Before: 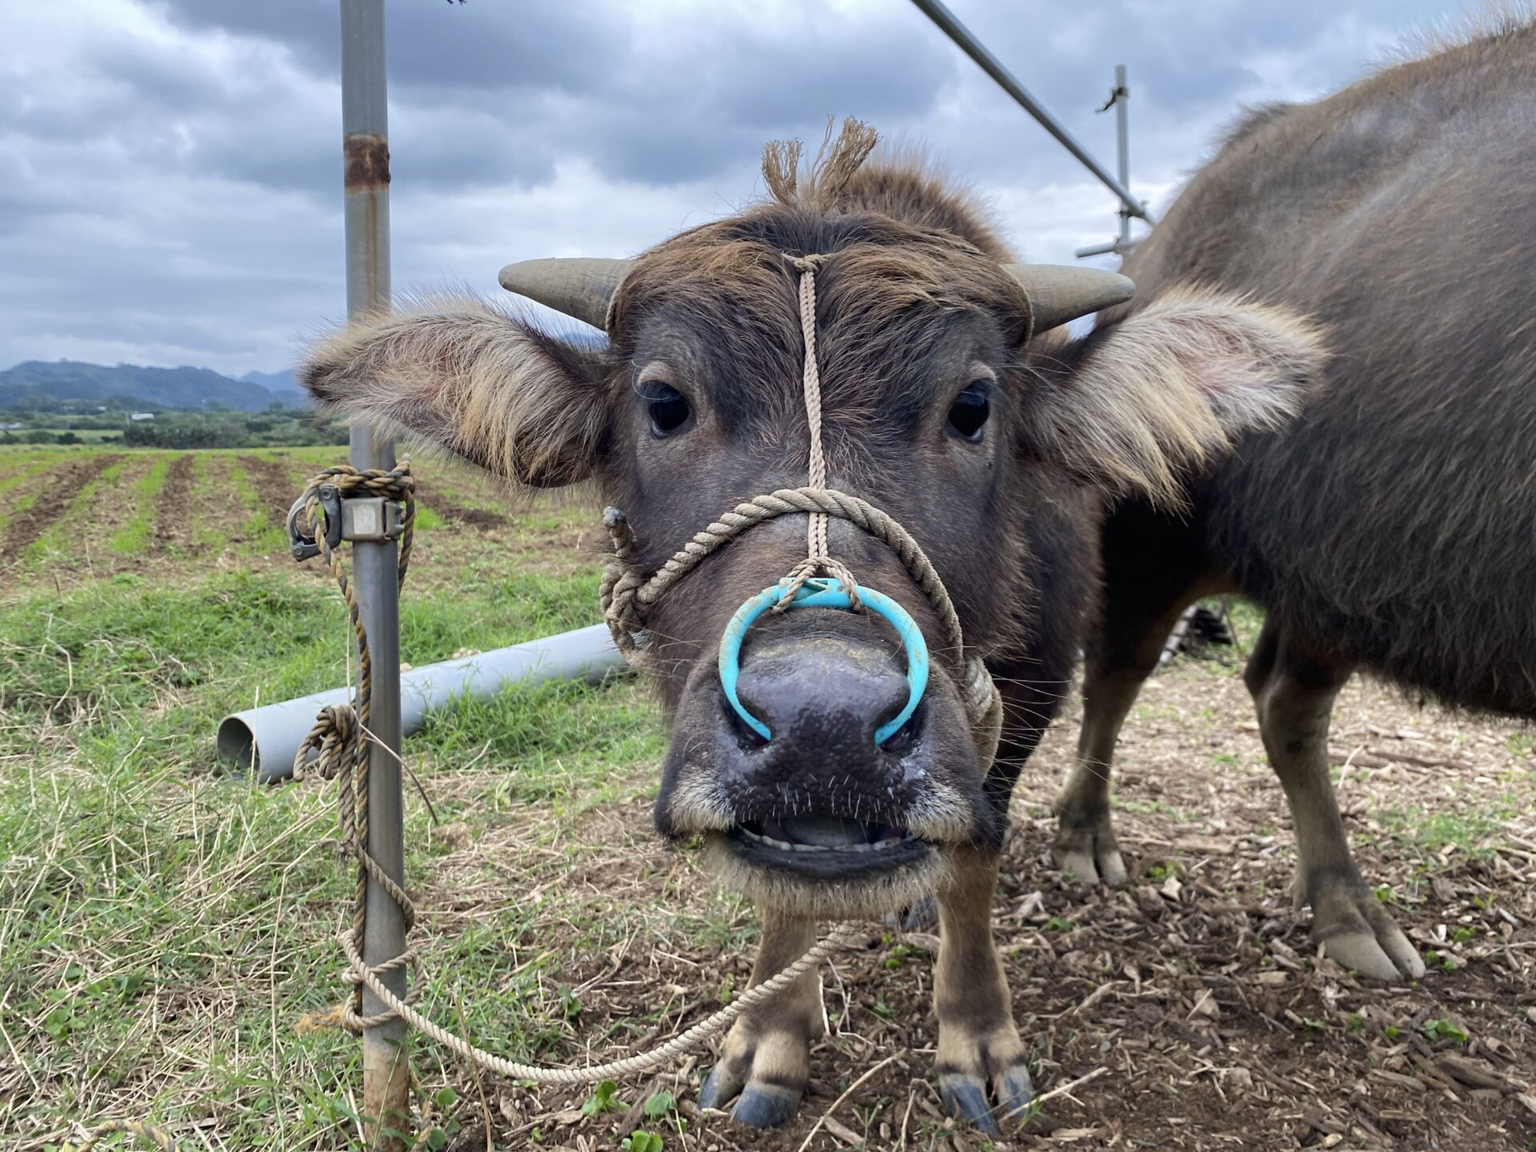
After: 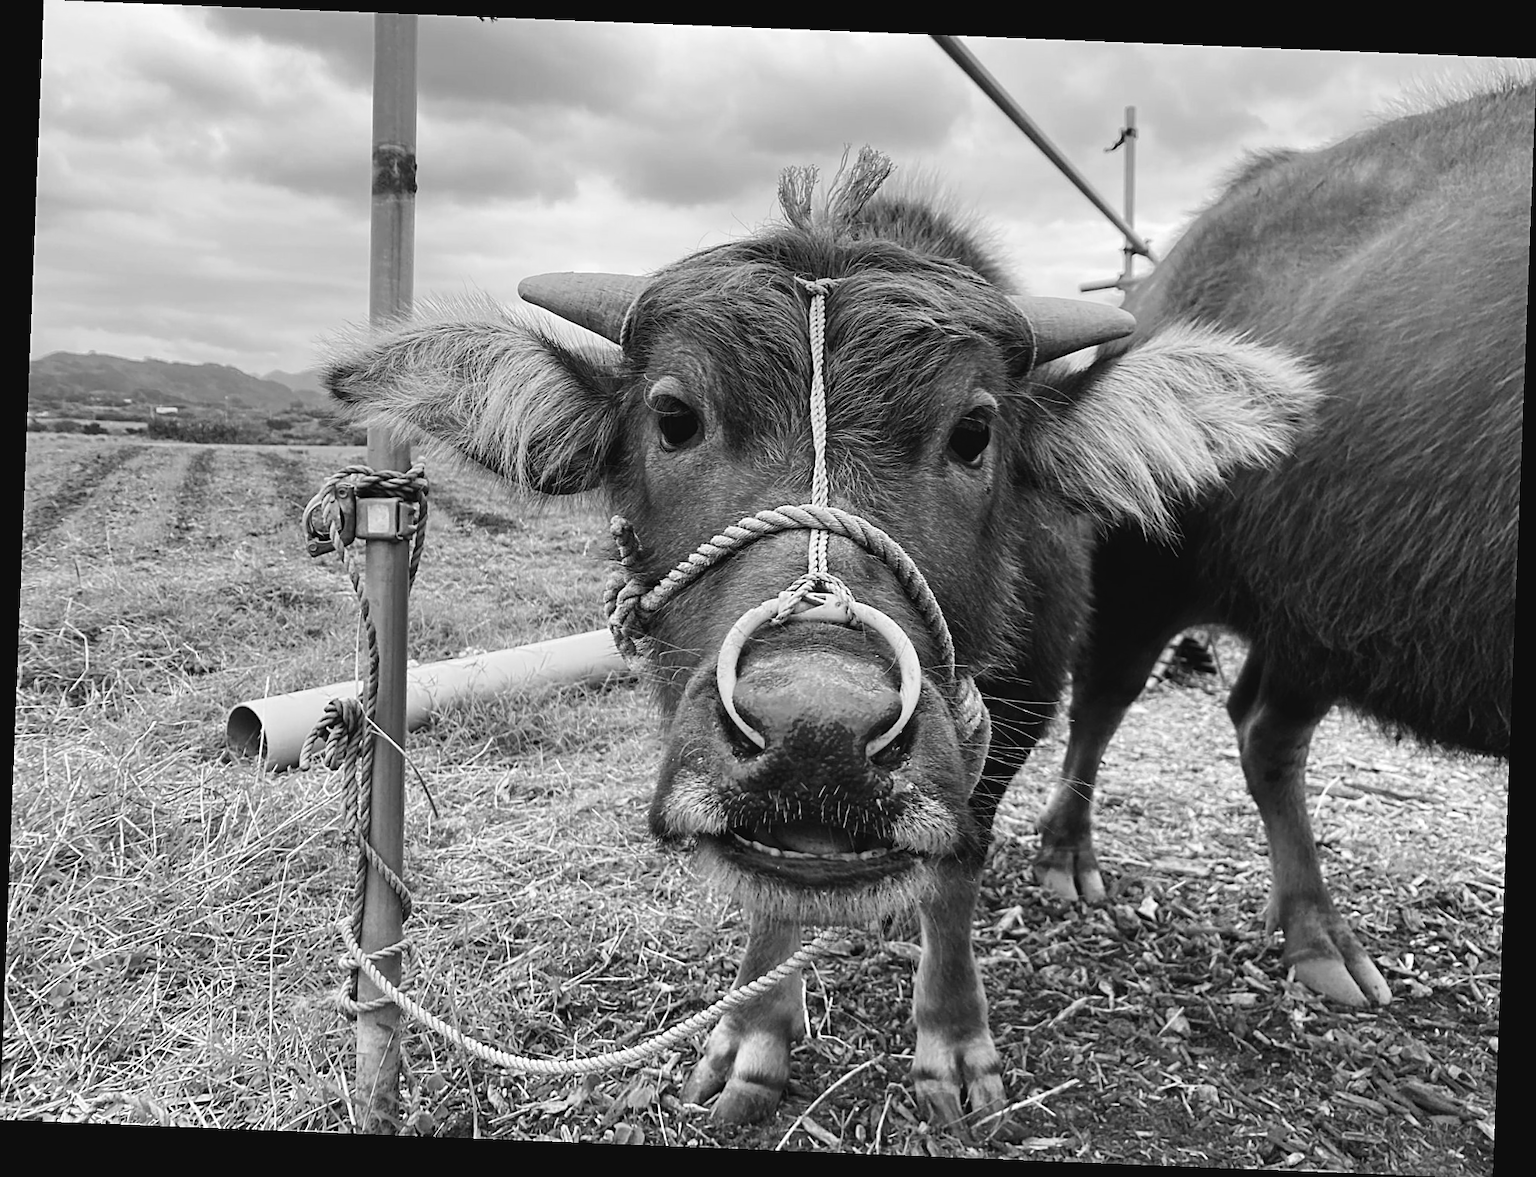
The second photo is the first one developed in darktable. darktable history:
tone curve: curves: ch0 [(0, 0.036) (0.119, 0.115) (0.466, 0.498) (0.715, 0.767) (0.817, 0.865) (1, 0.998)]; ch1 [(0, 0) (0.377, 0.424) (0.442, 0.491) (0.487, 0.502) (0.514, 0.512) (0.536, 0.577) (0.66, 0.724) (1, 1)]; ch2 [(0, 0) (0.38, 0.405) (0.463, 0.443) (0.492, 0.486) (0.526, 0.541) (0.578, 0.598) (1, 1)], color space Lab, independent channels, preserve colors none
contrast brightness saturation: saturation 0.13
rotate and perspective: rotation 2.27°, automatic cropping off
monochrome: on, module defaults
sharpen: on, module defaults
